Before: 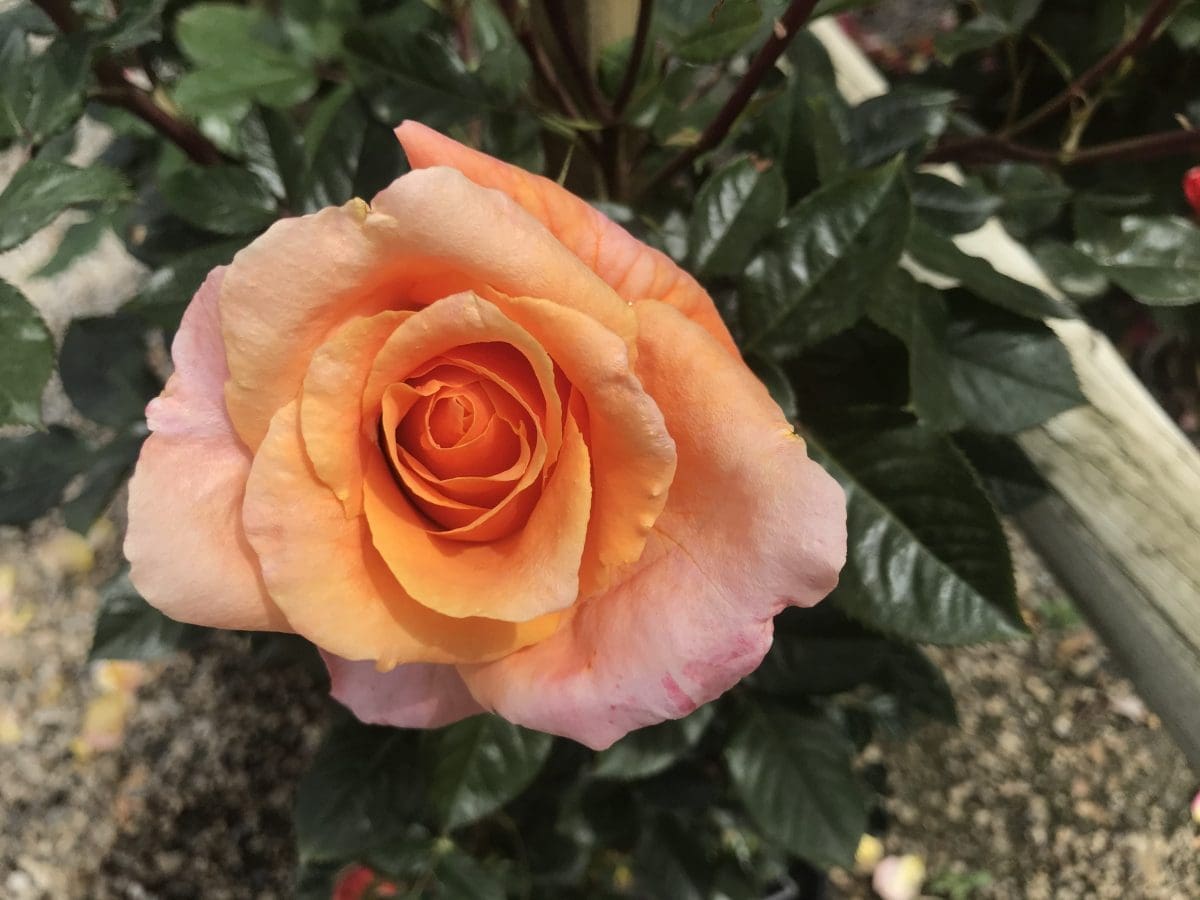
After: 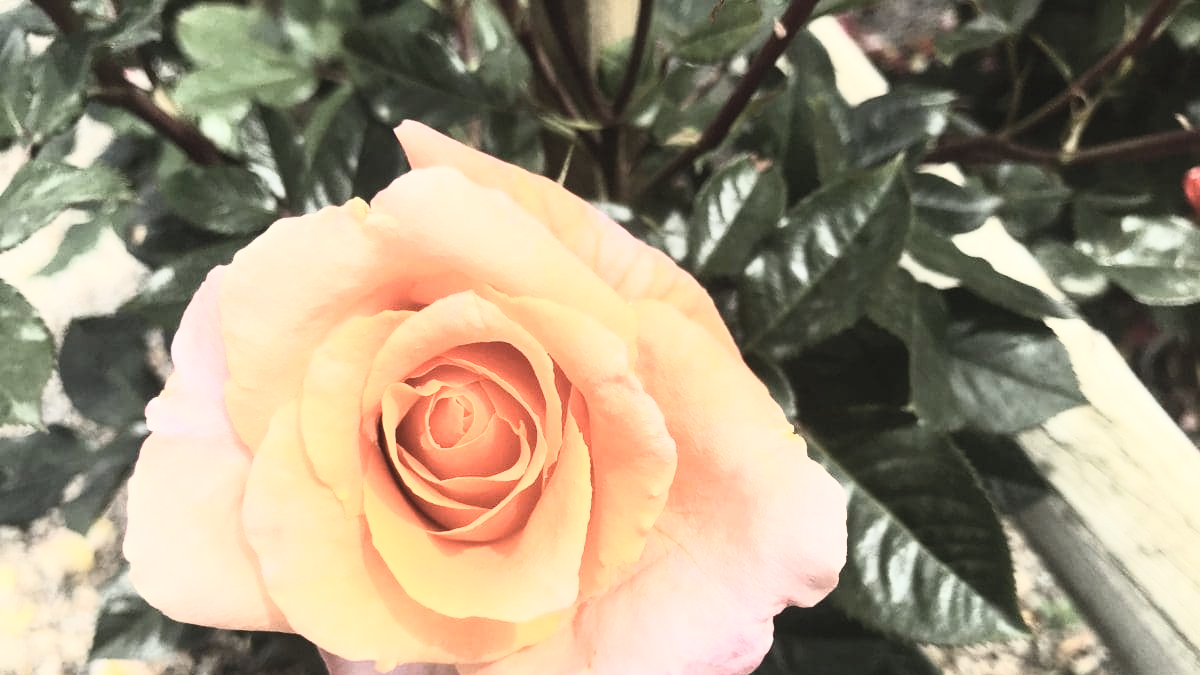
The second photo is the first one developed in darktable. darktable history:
tone curve: curves: ch0 [(0, 0.01) (0.037, 0.032) (0.131, 0.108) (0.275, 0.258) (0.483, 0.512) (0.61, 0.661) (0.696, 0.76) (0.792, 0.867) (0.911, 0.955) (0.997, 0.995)]; ch1 [(0, 0) (0.308, 0.268) (0.425, 0.383) (0.503, 0.502) (0.529, 0.543) (0.706, 0.754) (0.869, 0.907) (1, 1)]; ch2 [(0, 0) (0.228, 0.196) (0.336, 0.315) (0.399, 0.403) (0.485, 0.487) (0.502, 0.502) (0.525, 0.523) (0.545, 0.552) (0.587, 0.61) (0.636, 0.654) (0.711, 0.729) (0.855, 0.87) (0.998, 0.977)], color space Lab, linked channels, preserve colors none
crop: bottom 24.986%
exposure: exposure 0.203 EV, compensate highlight preservation false
contrast brightness saturation: contrast 0.431, brightness 0.56, saturation -0.207
